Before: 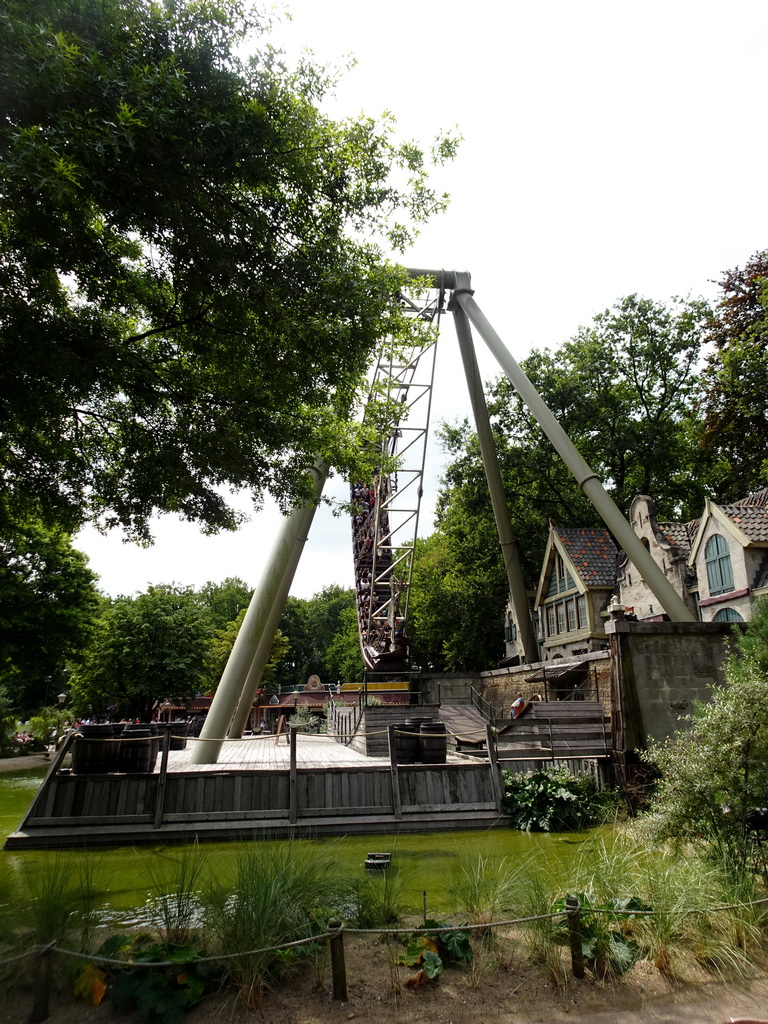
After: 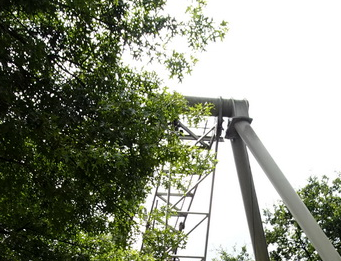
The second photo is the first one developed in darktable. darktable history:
crop: left 28.944%, top 16.864%, right 26.583%, bottom 57.59%
local contrast: mode bilateral grid, contrast 20, coarseness 49, detail 103%, midtone range 0.2
